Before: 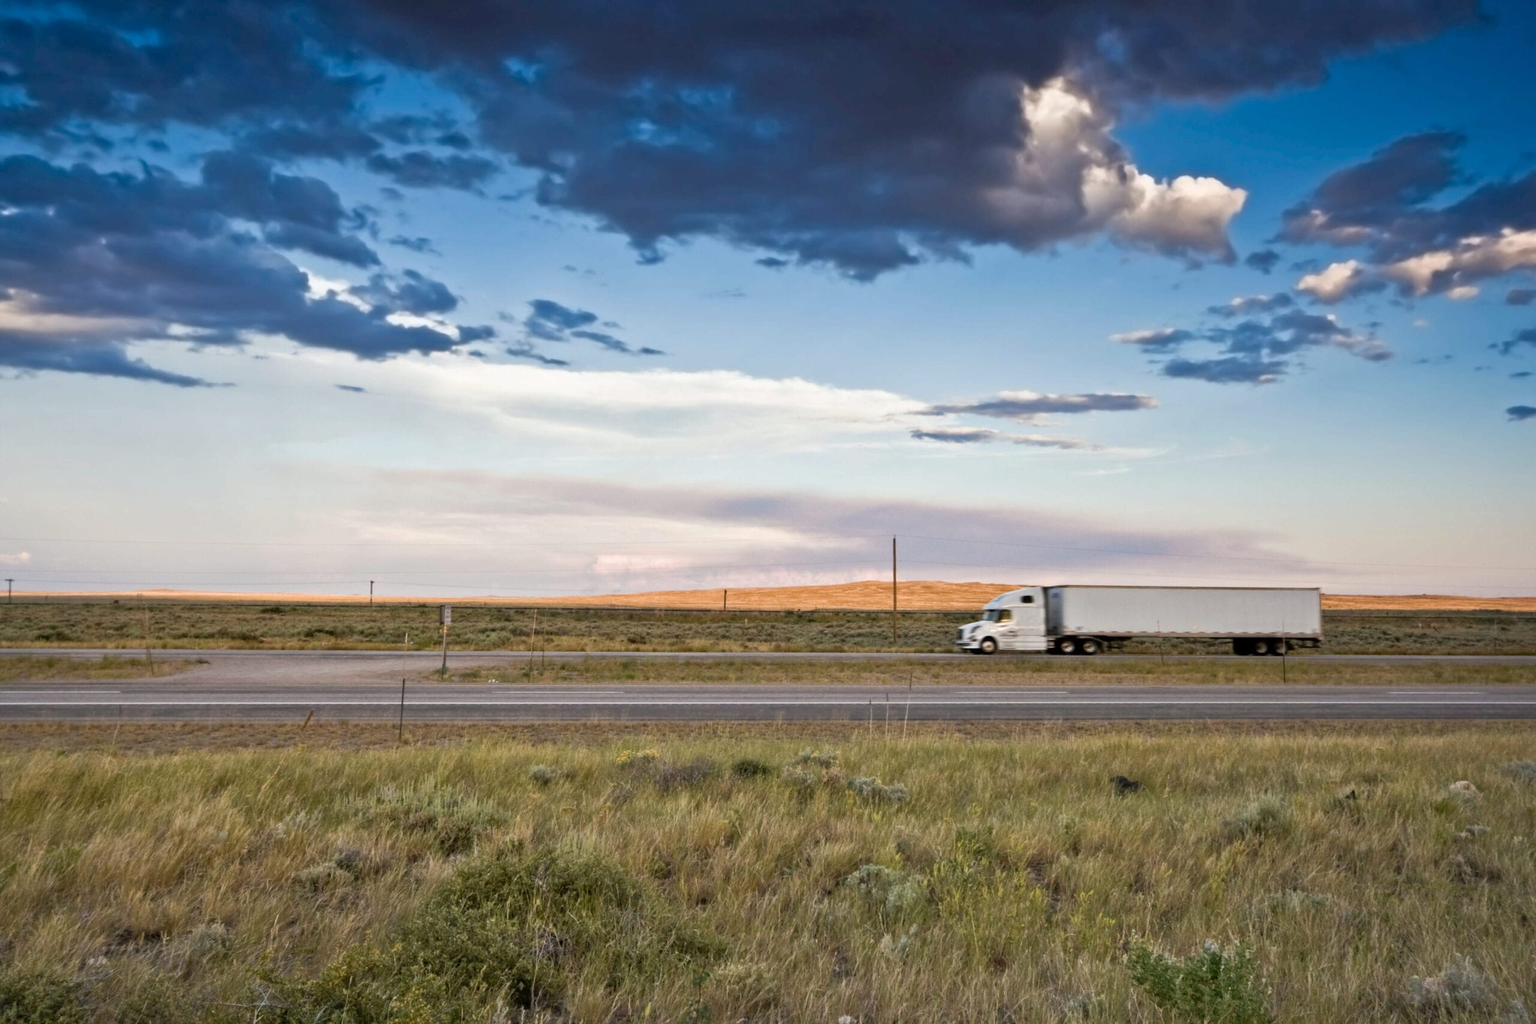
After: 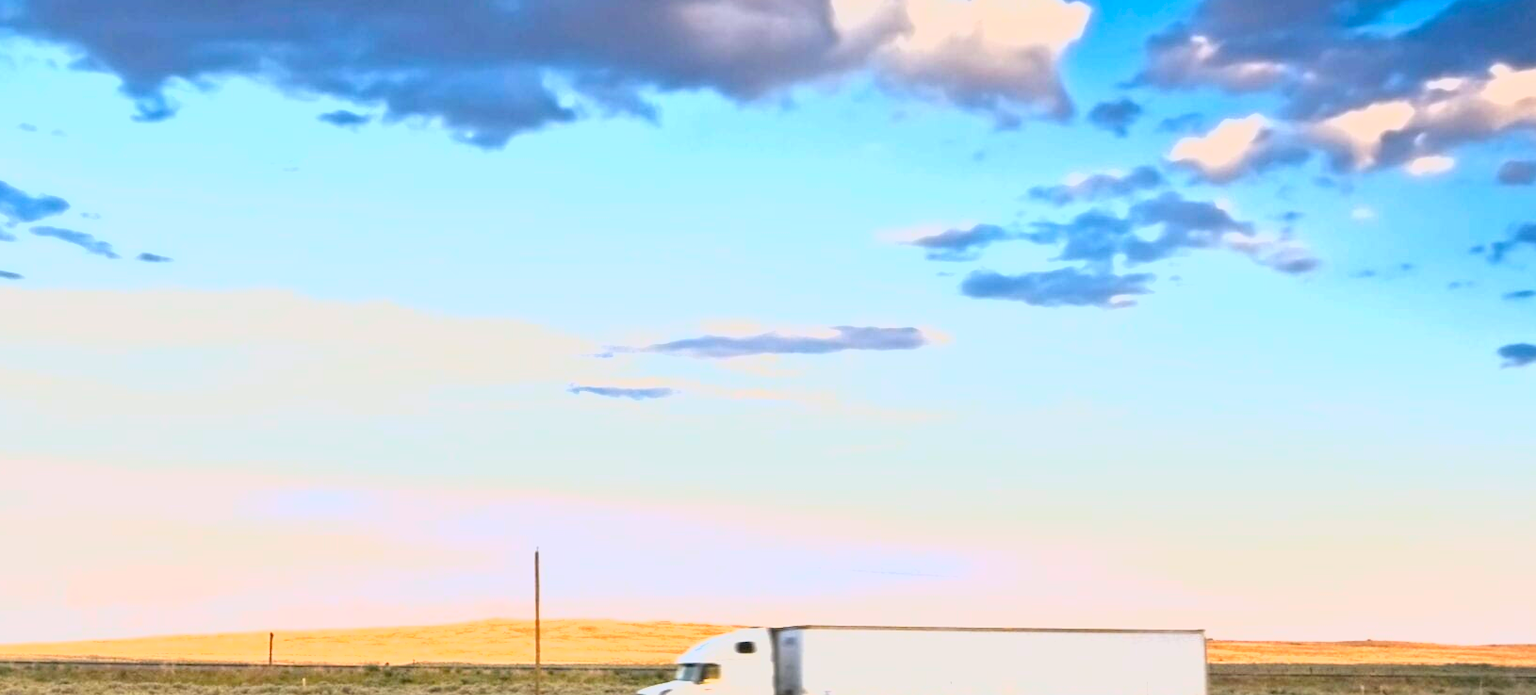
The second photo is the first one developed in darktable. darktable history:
lowpass: radius 0.1, contrast 0.85, saturation 1.1, unbound 0
crop: left 36.005%, top 18.293%, right 0.31%, bottom 38.444%
exposure: black level correction 0, exposure 1.45 EV, compensate exposure bias true, compensate highlight preservation false
white balance: red 1, blue 1
